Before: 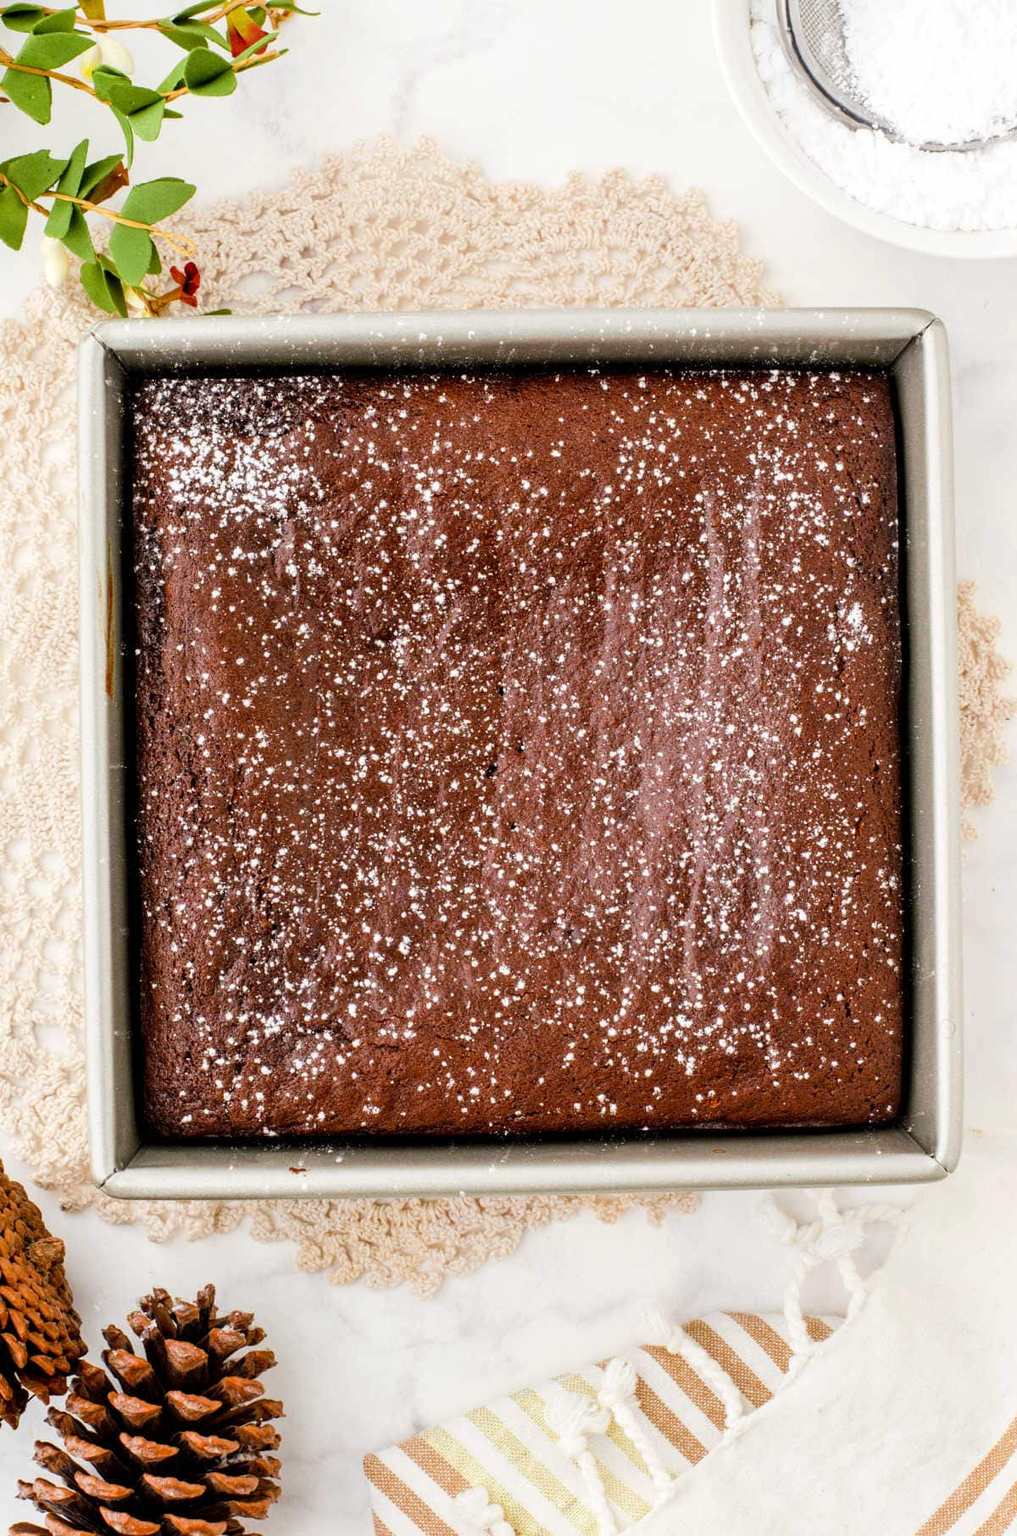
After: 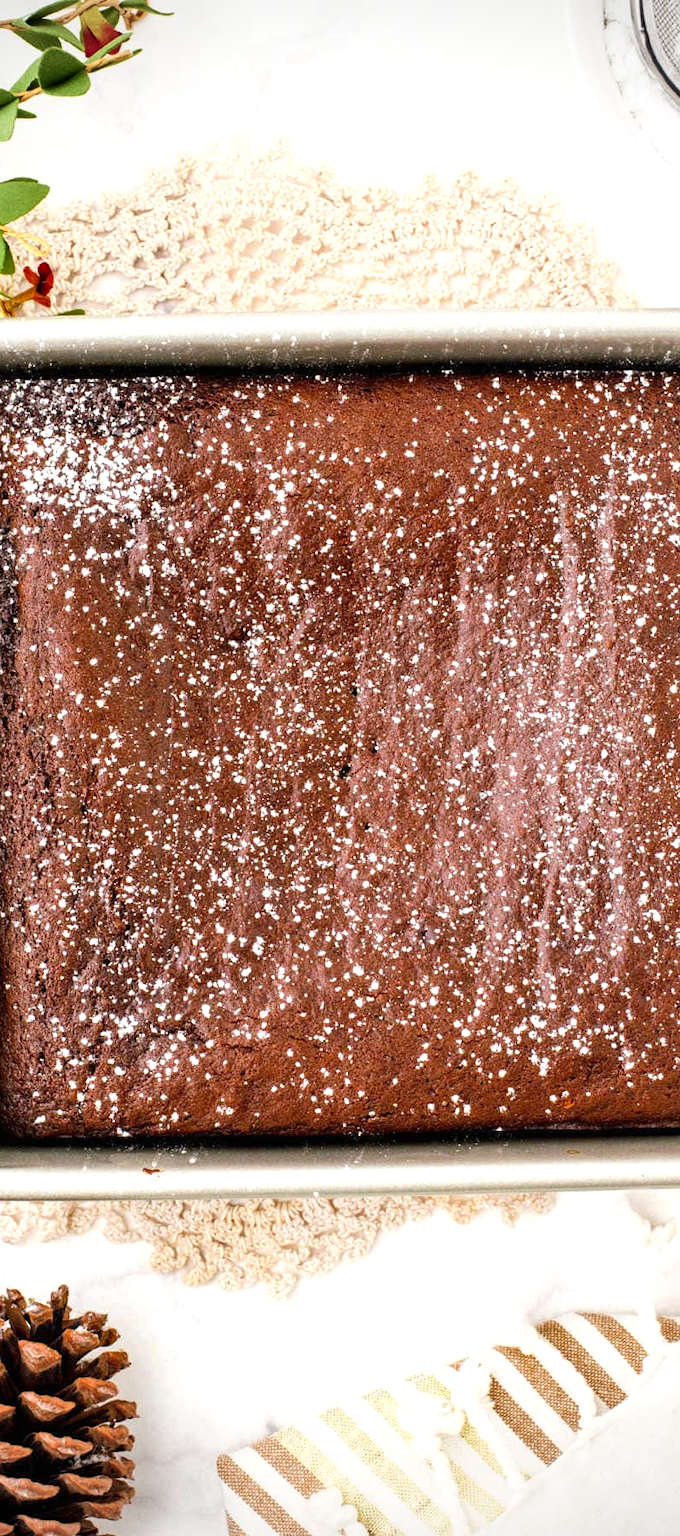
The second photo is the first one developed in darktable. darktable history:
vignetting: unbound false
shadows and highlights: shadows 31.68, highlights -31.9, soften with gaussian
crop and rotate: left 14.457%, right 18.7%
exposure: black level correction 0, exposure 0.499 EV, compensate highlight preservation false
contrast brightness saturation: saturation -0.033
